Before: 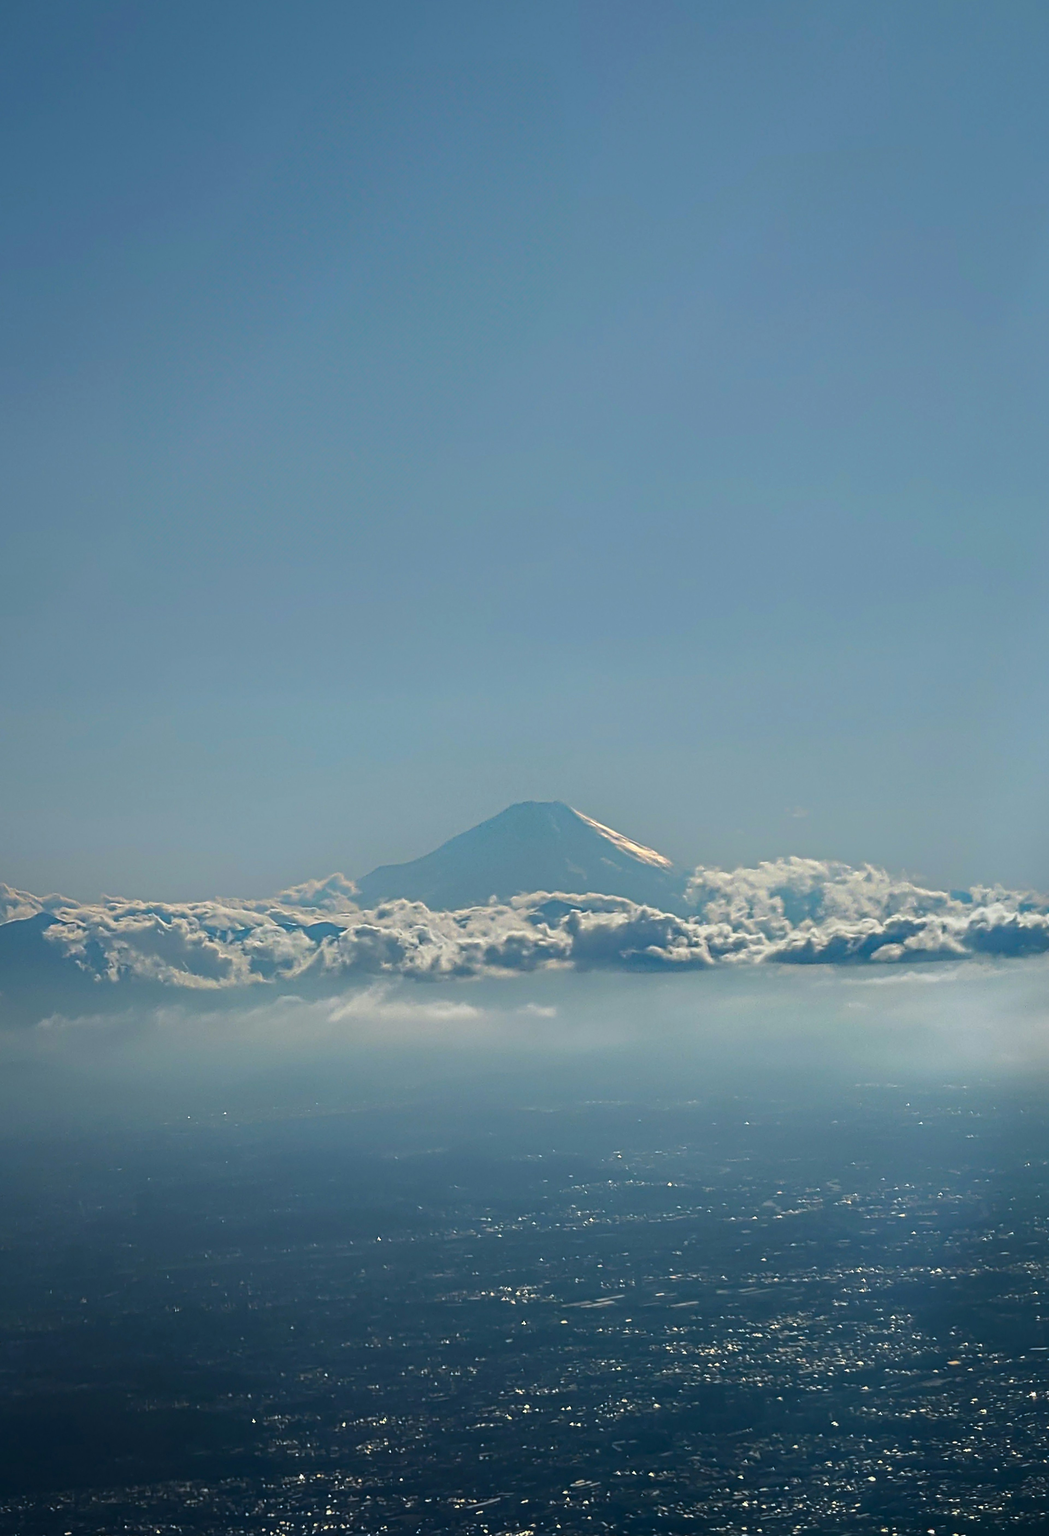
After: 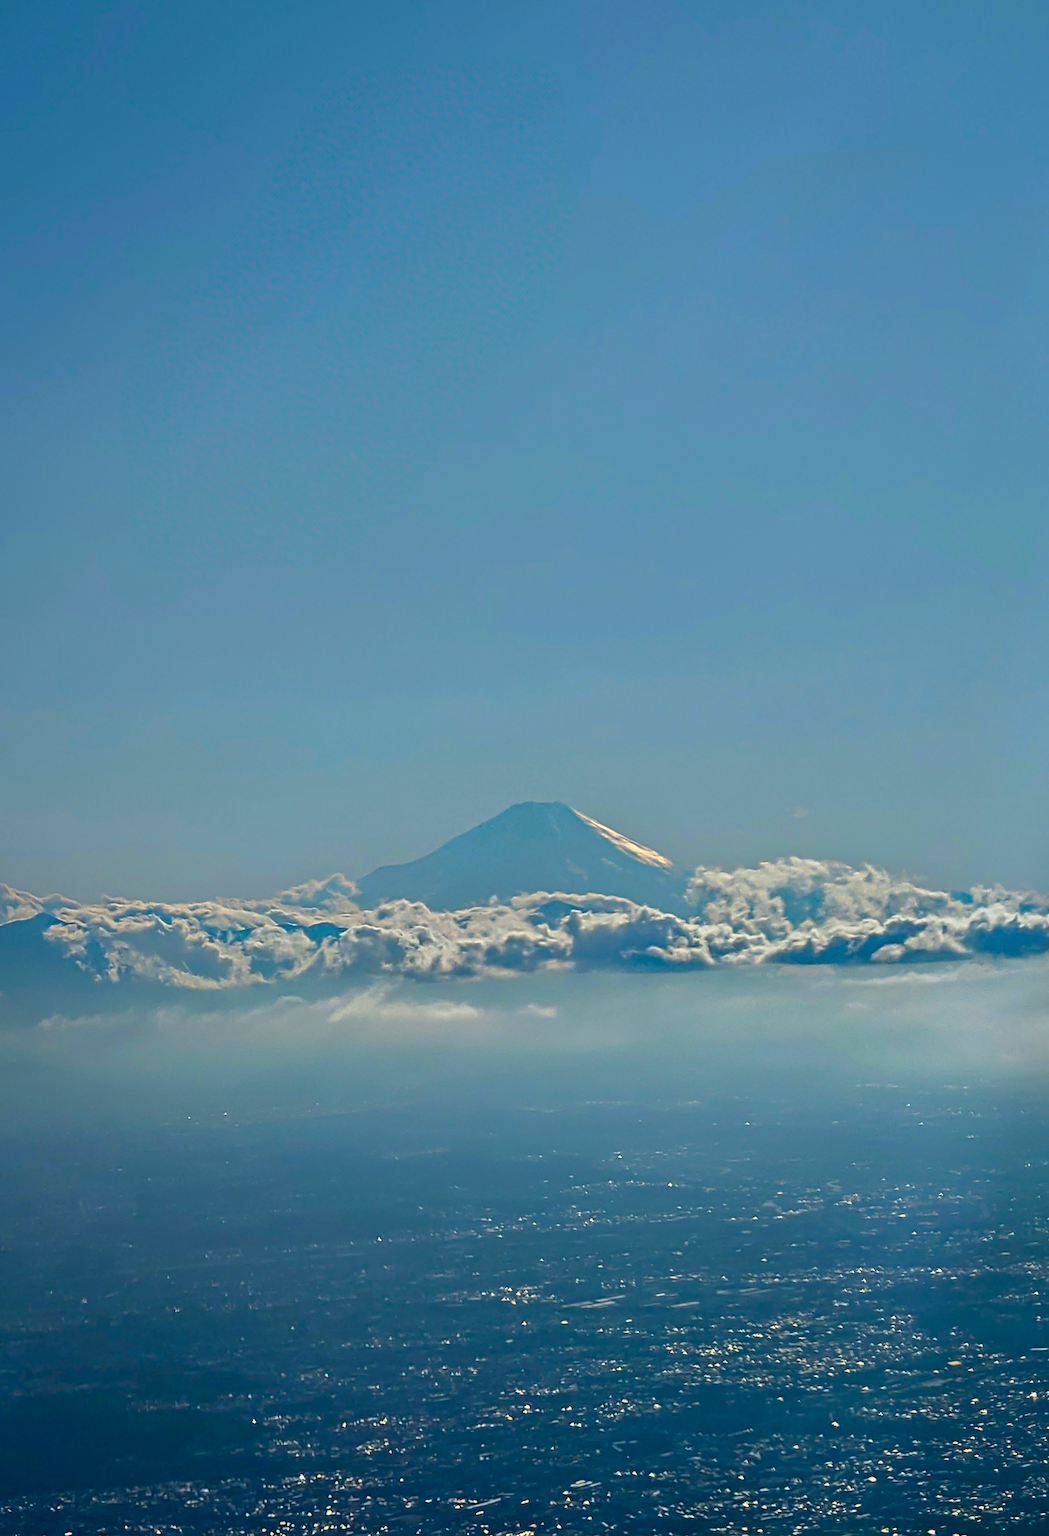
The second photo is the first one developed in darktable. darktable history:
shadows and highlights: soften with gaussian
color correction: highlights b* 0, saturation 1.33
